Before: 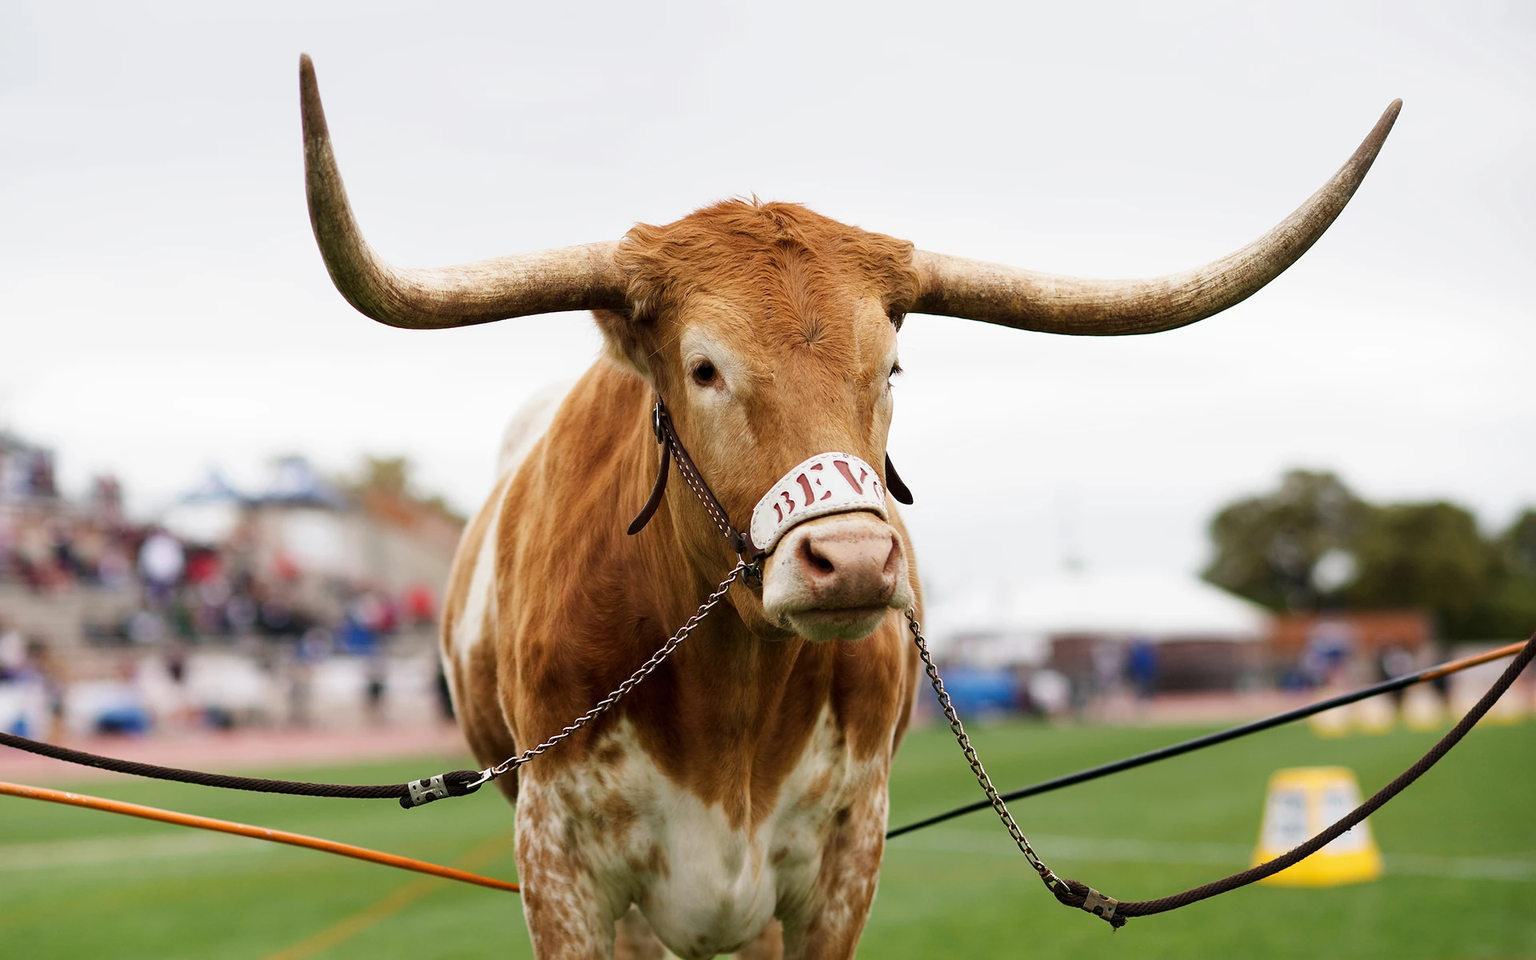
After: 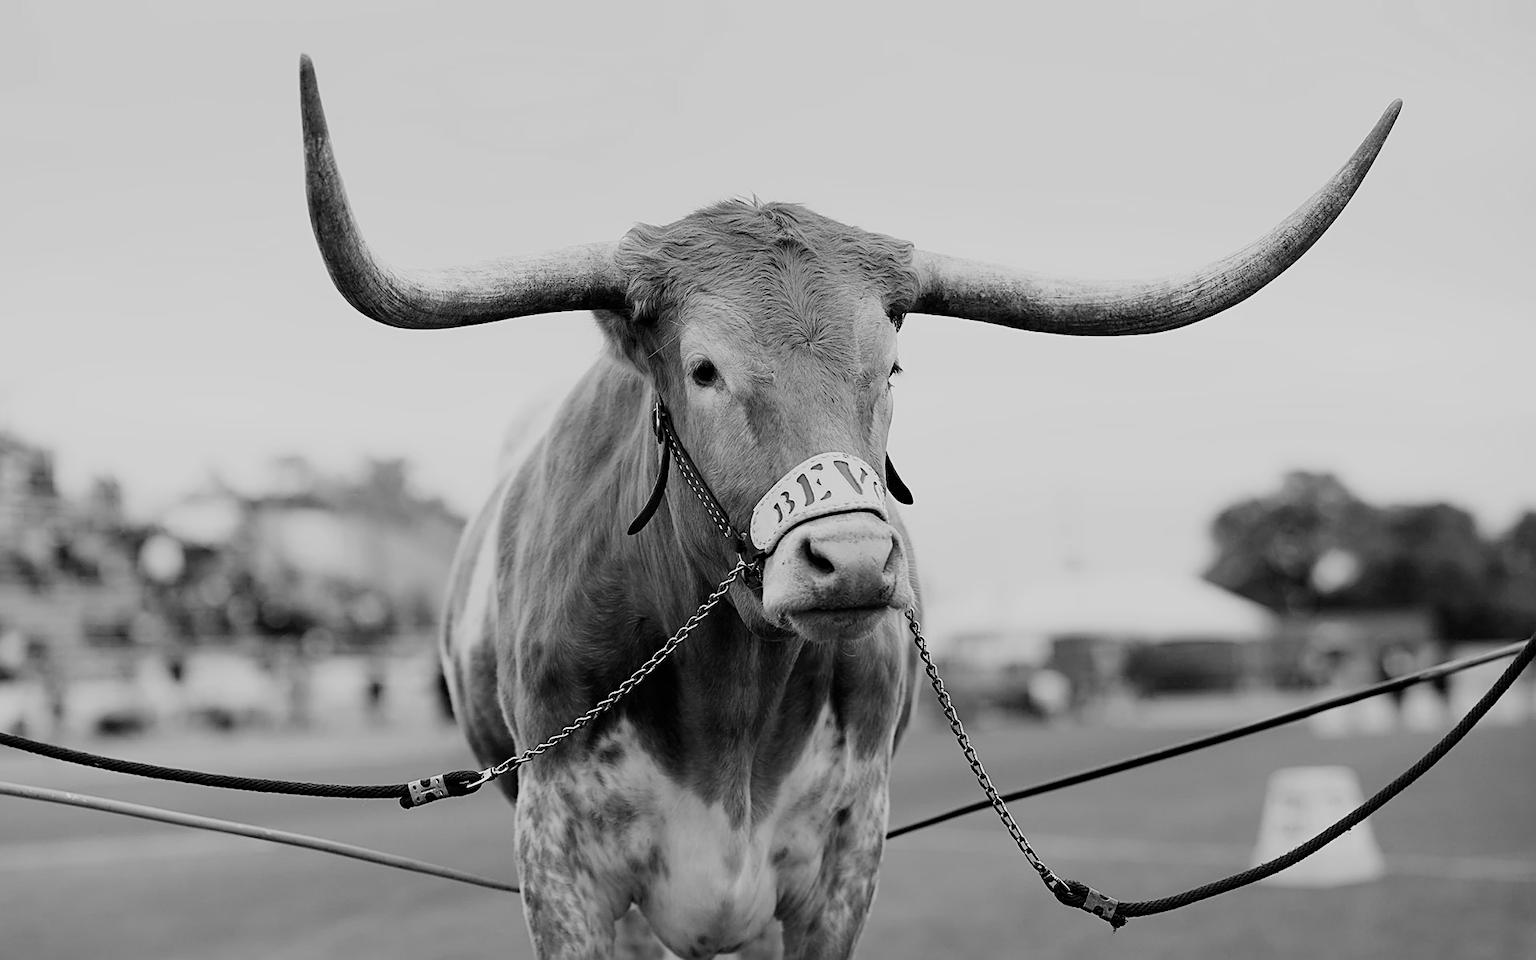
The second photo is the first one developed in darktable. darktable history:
monochrome: on, module defaults
white balance: red 1.05, blue 1.072
sharpen: on, module defaults
filmic rgb: black relative exposure -7.65 EV, white relative exposure 4.56 EV, hardness 3.61
